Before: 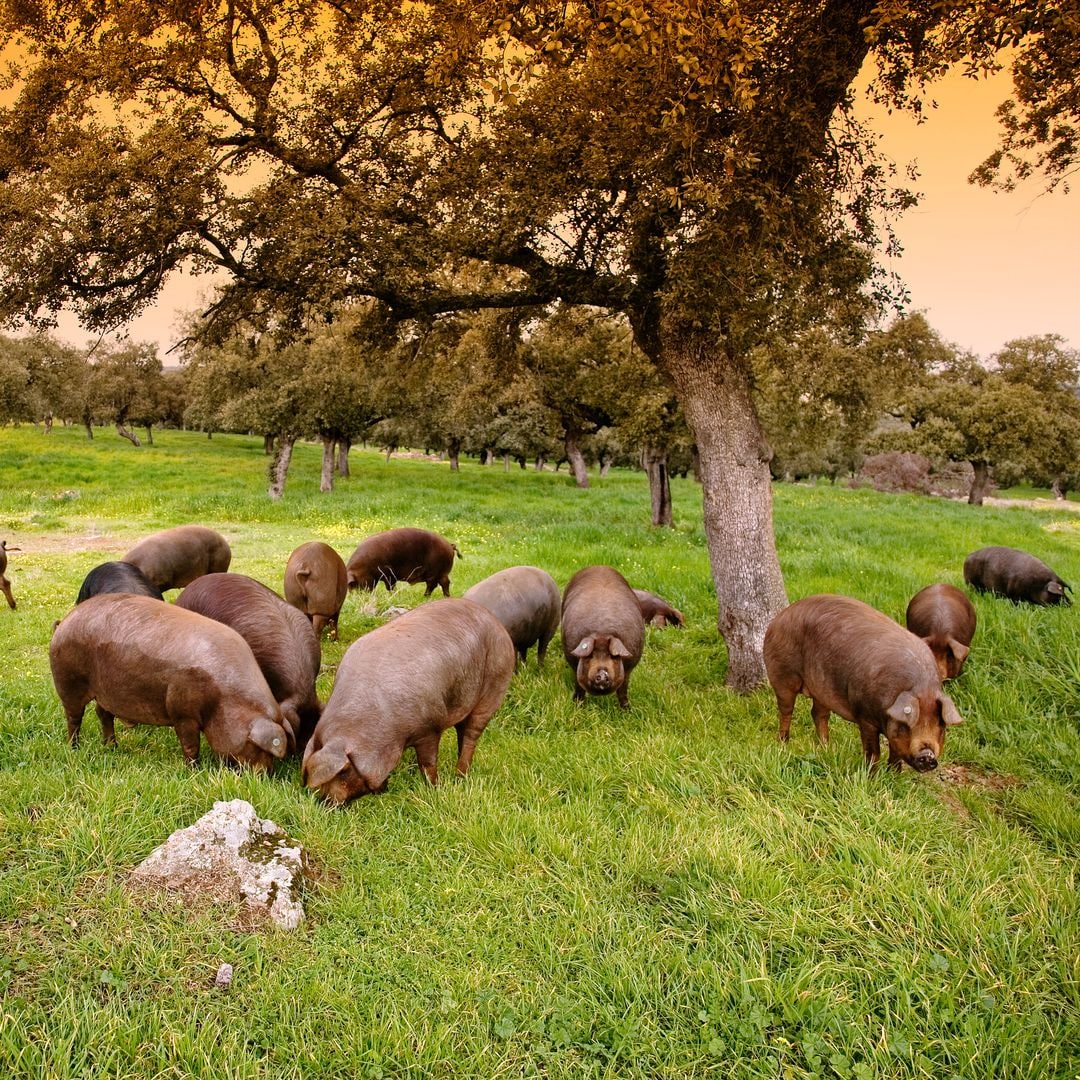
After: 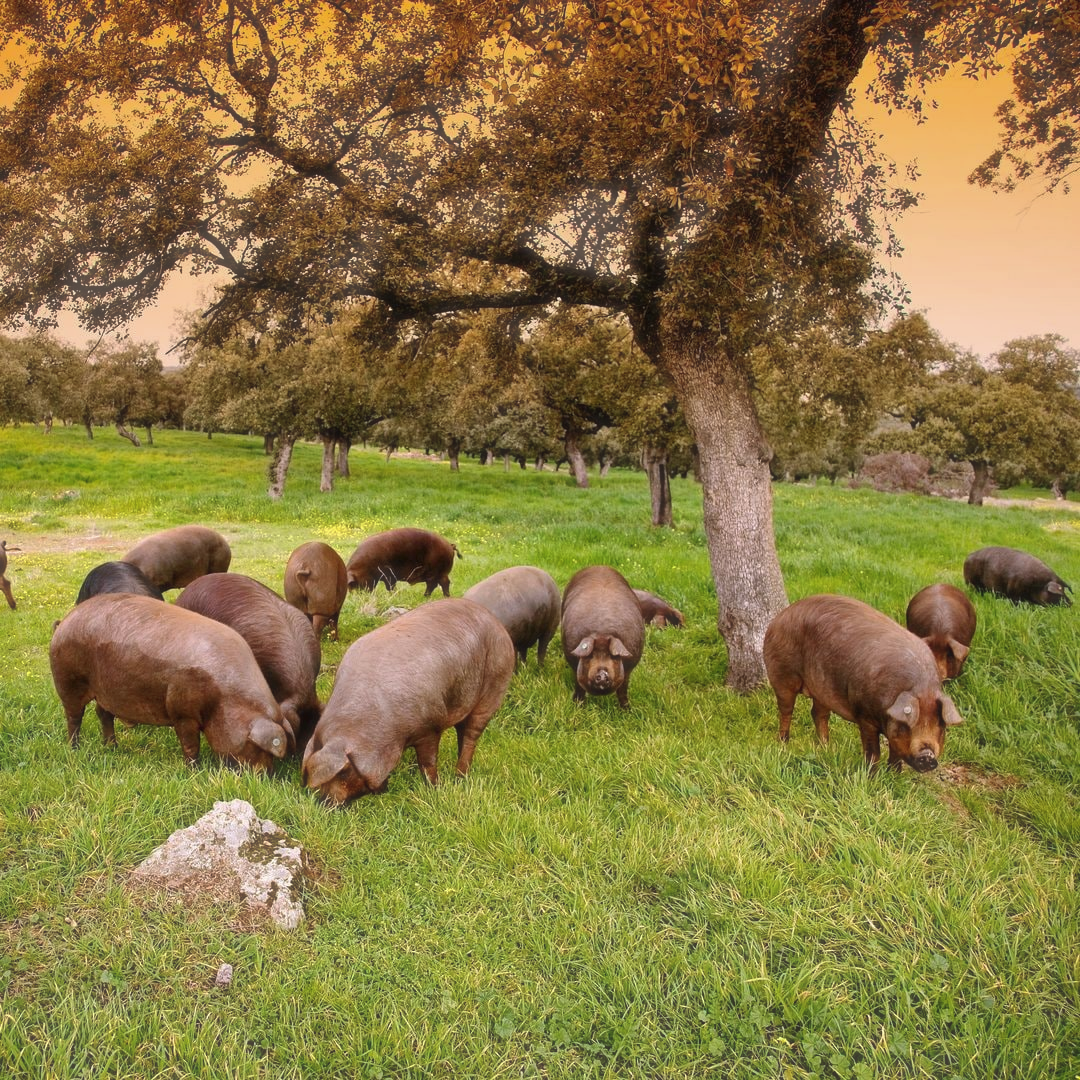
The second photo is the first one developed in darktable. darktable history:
shadows and highlights: on, module defaults
haze removal: strength -0.098, compatibility mode true, adaptive false
